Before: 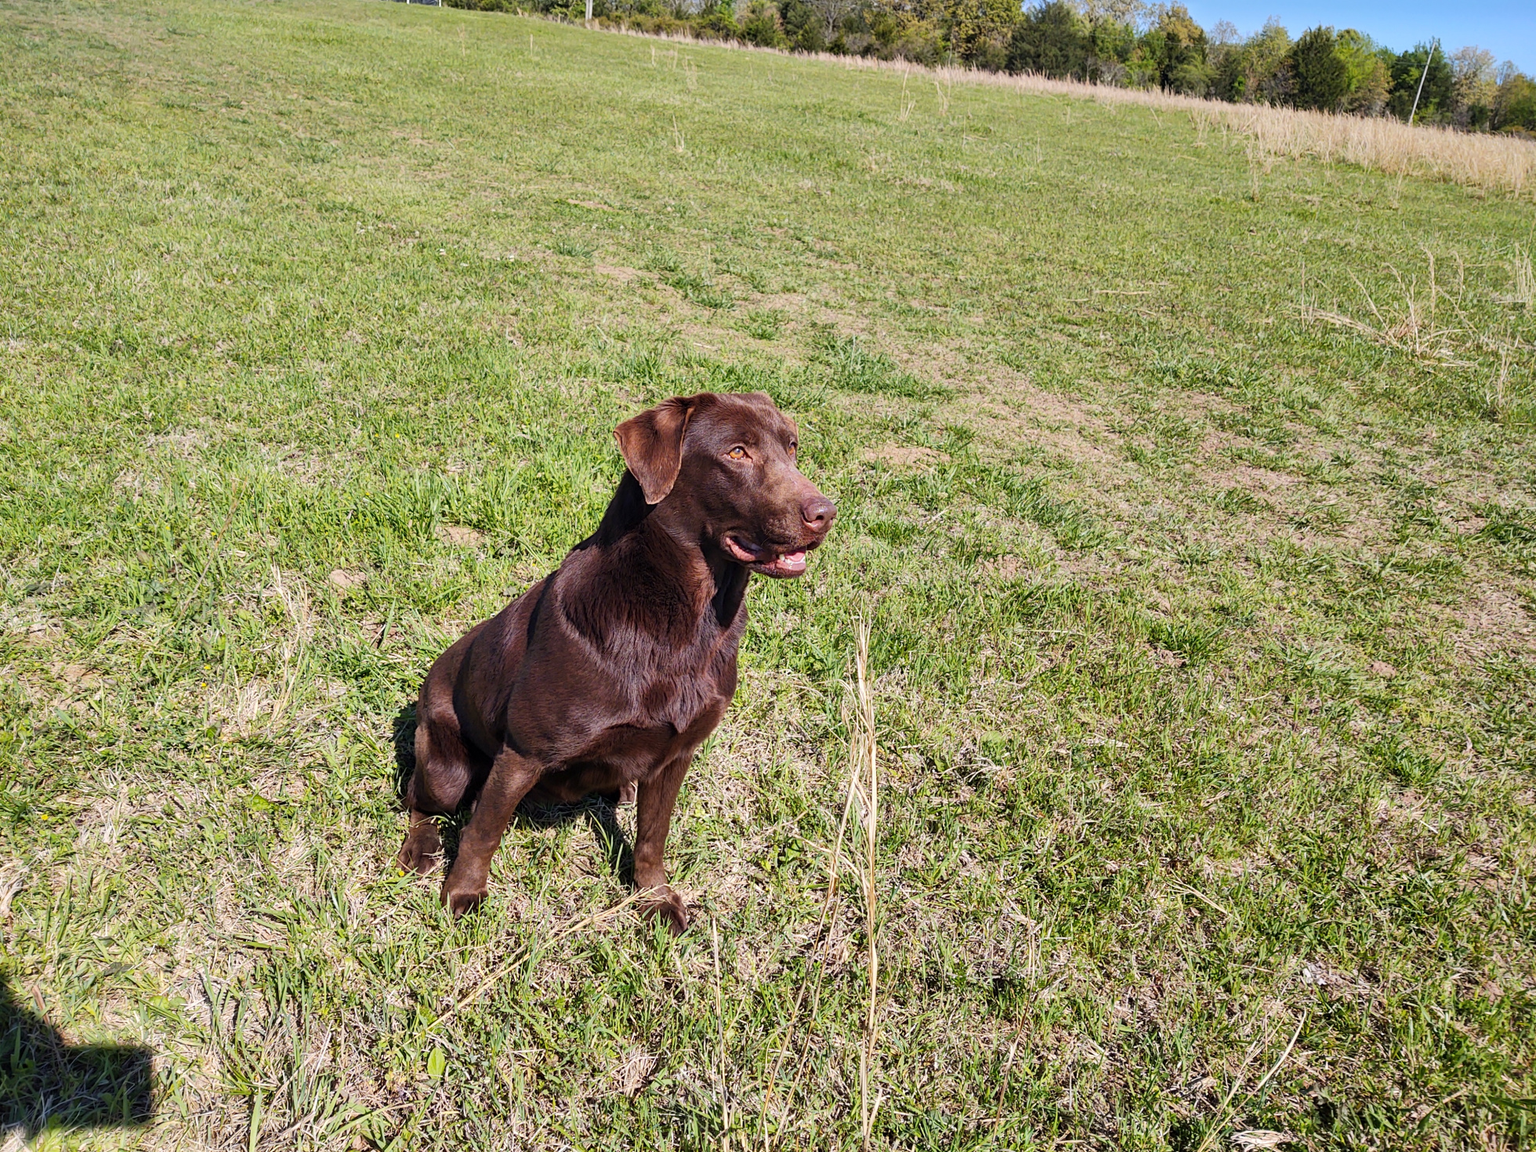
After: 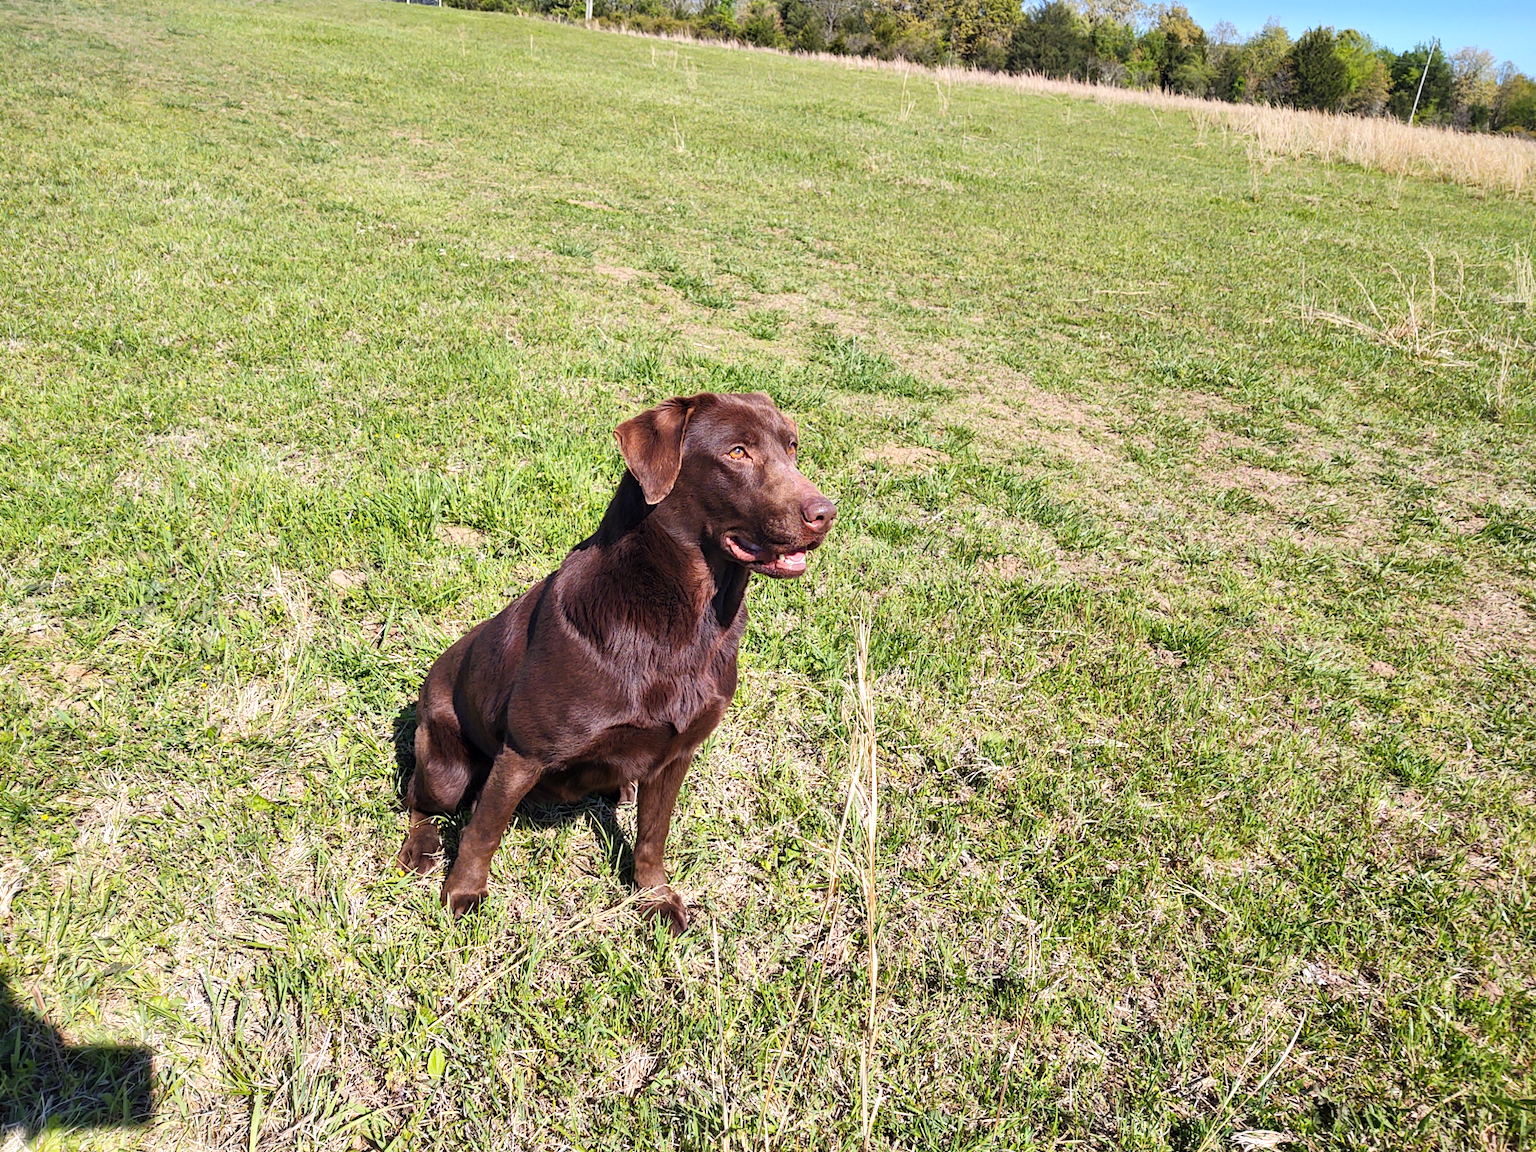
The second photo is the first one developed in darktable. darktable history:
exposure: exposure 0.379 EV, compensate highlight preservation false
